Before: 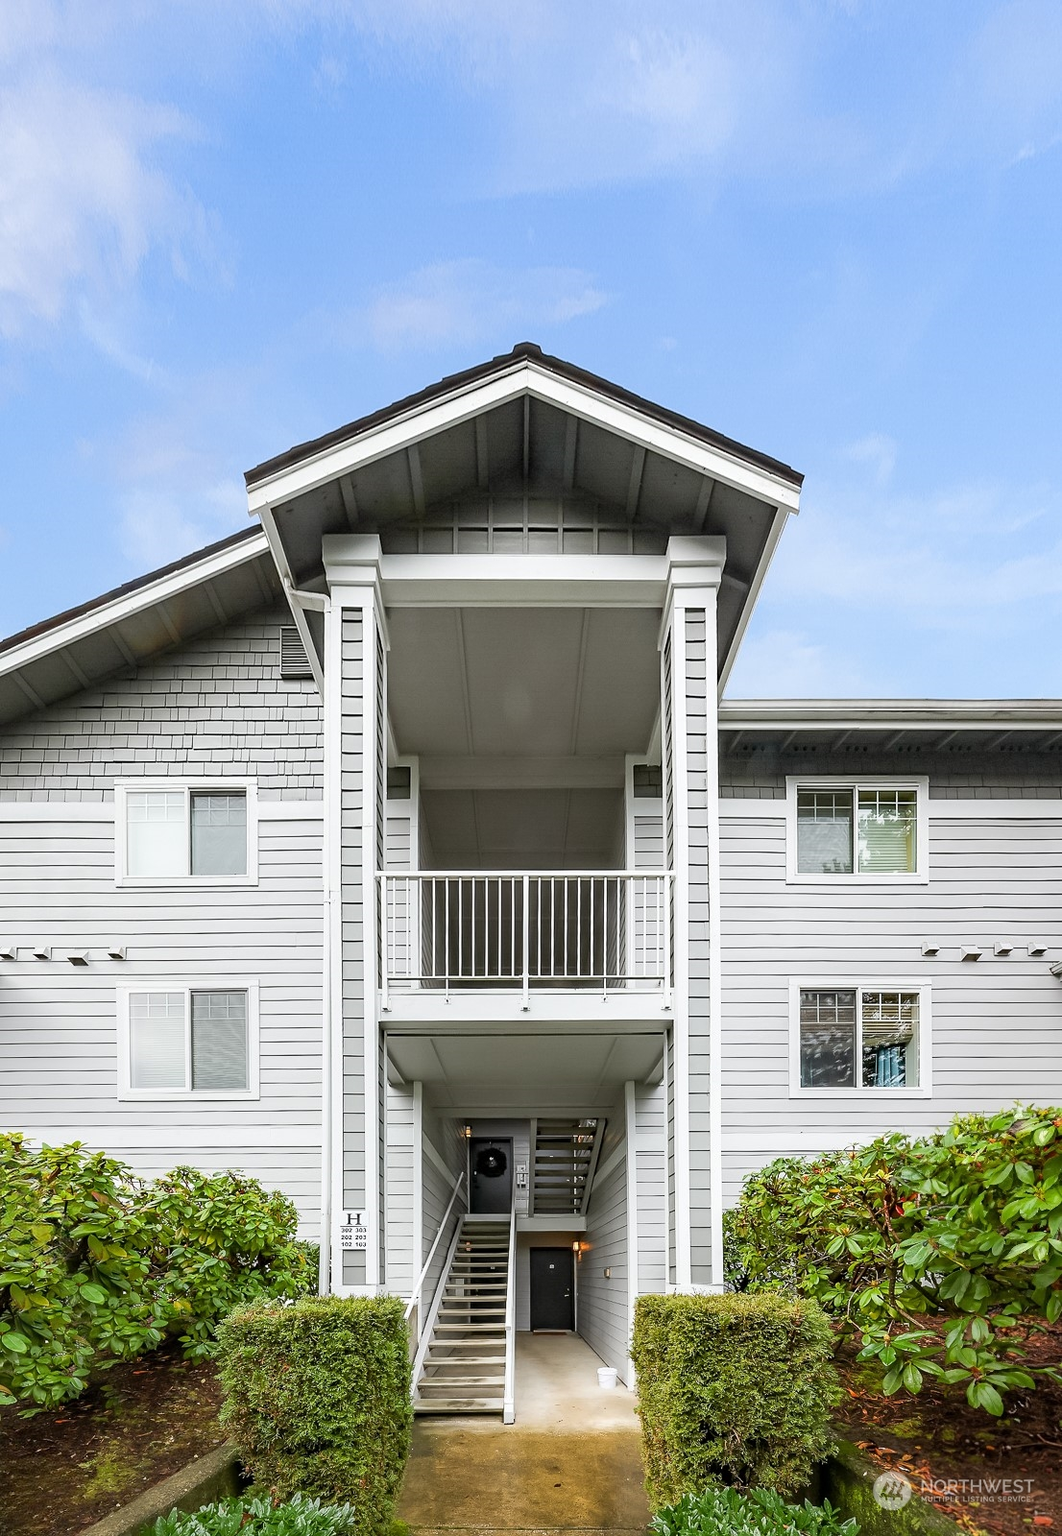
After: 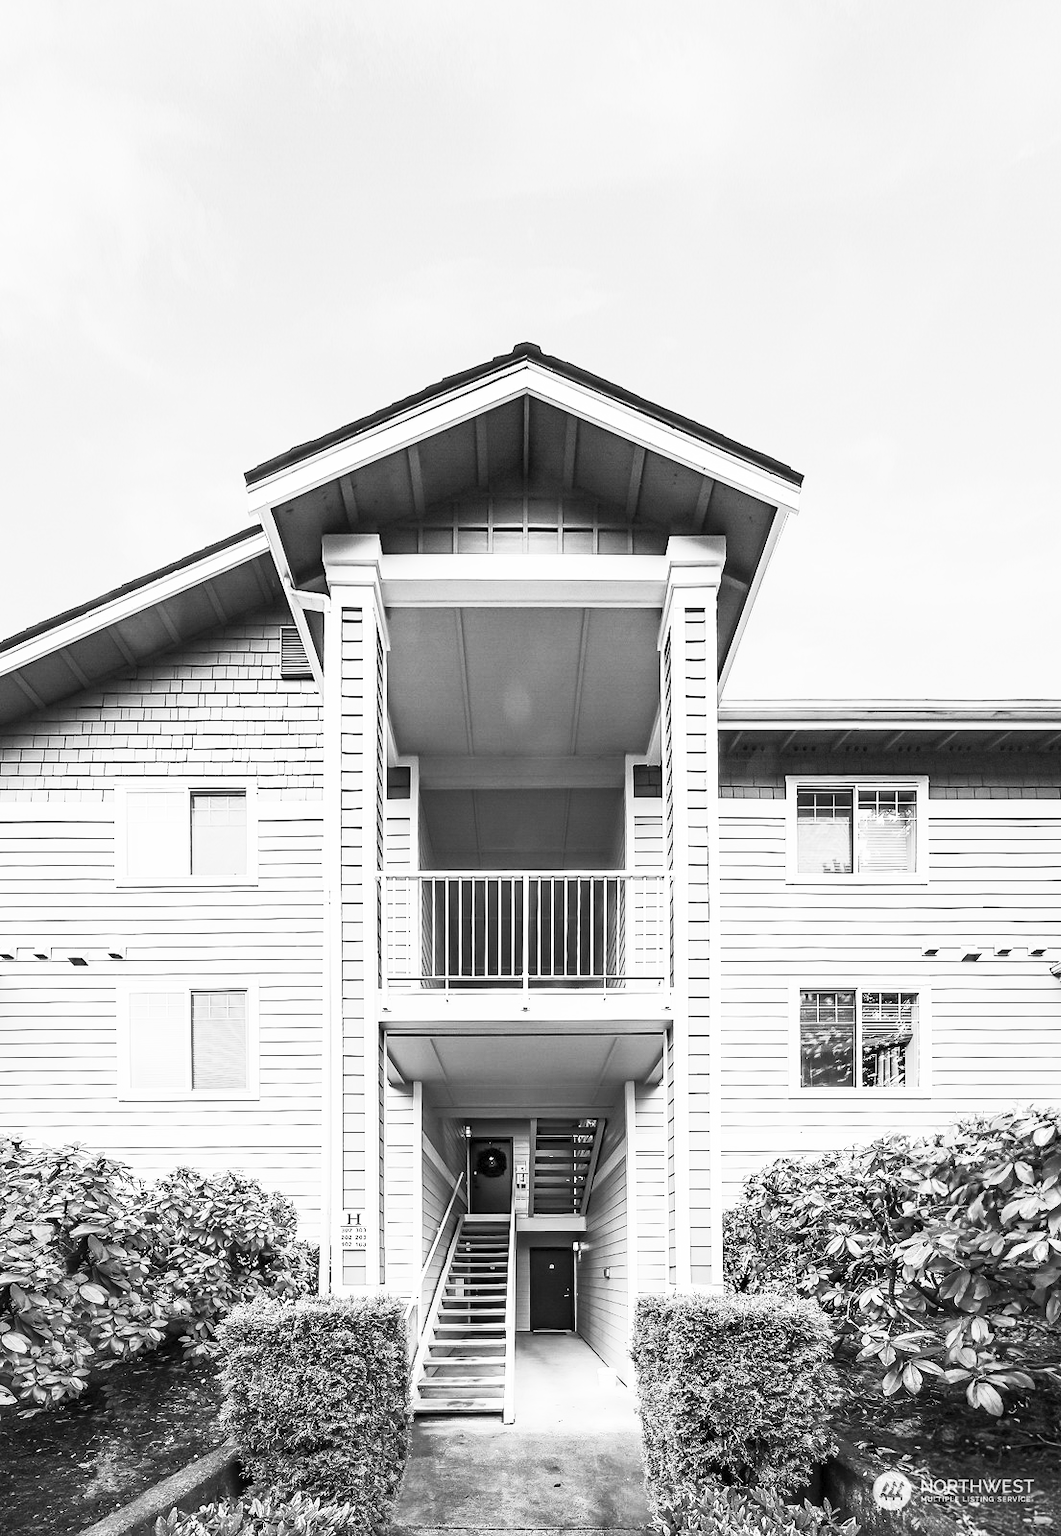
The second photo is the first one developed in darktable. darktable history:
color balance rgb: perceptual saturation grading › global saturation 20%, perceptual saturation grading › highlights -25%, perceptual saturation grading › shadows 25%
contrast brightness saturation: contrast 0.53, brightness 0.47, saturation -1
